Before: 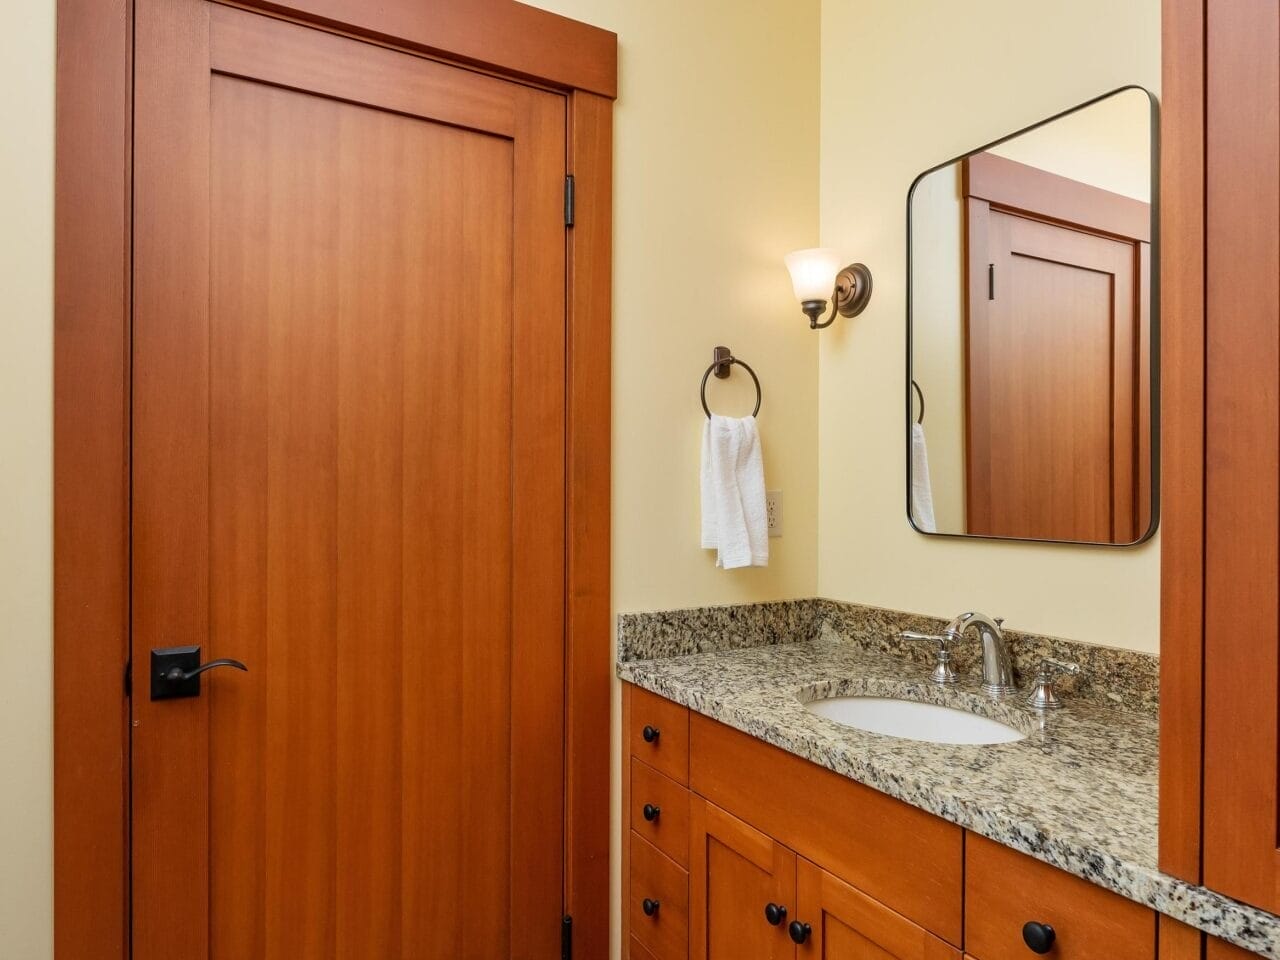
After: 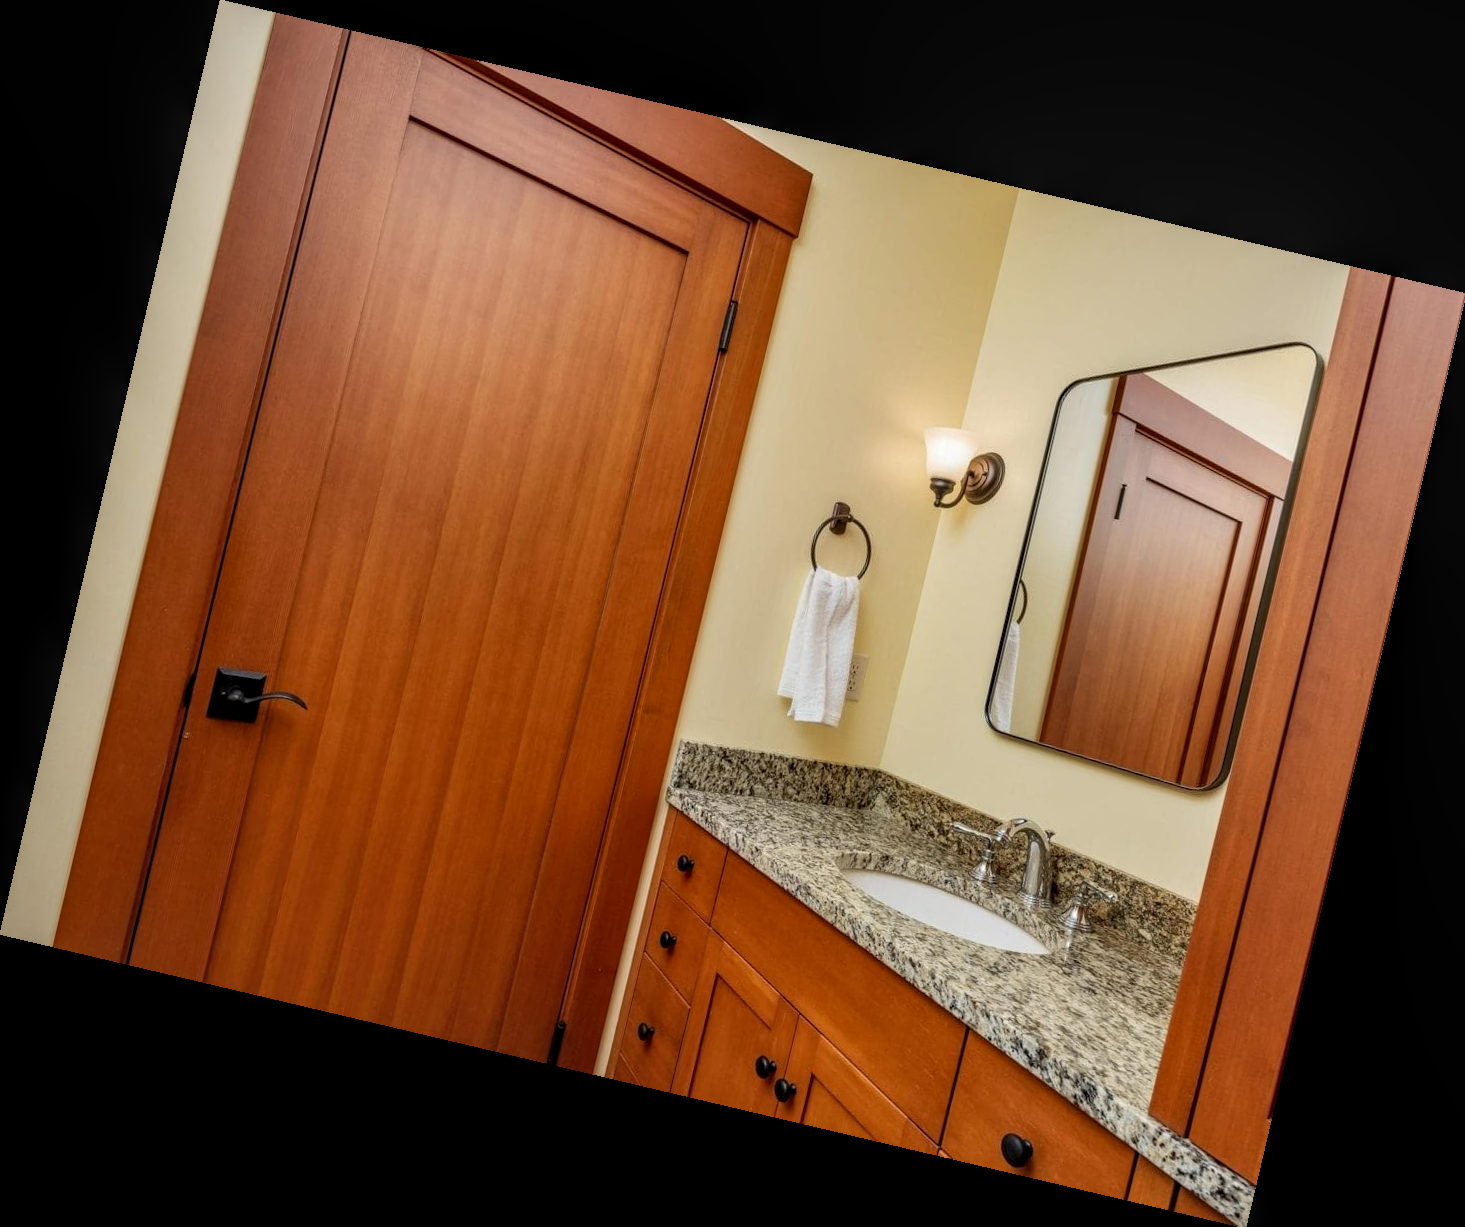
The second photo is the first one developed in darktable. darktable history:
rotate and perspective: rotation 13.27°, automatic cropping off
local contrast: highlights 25%, detail 130%
